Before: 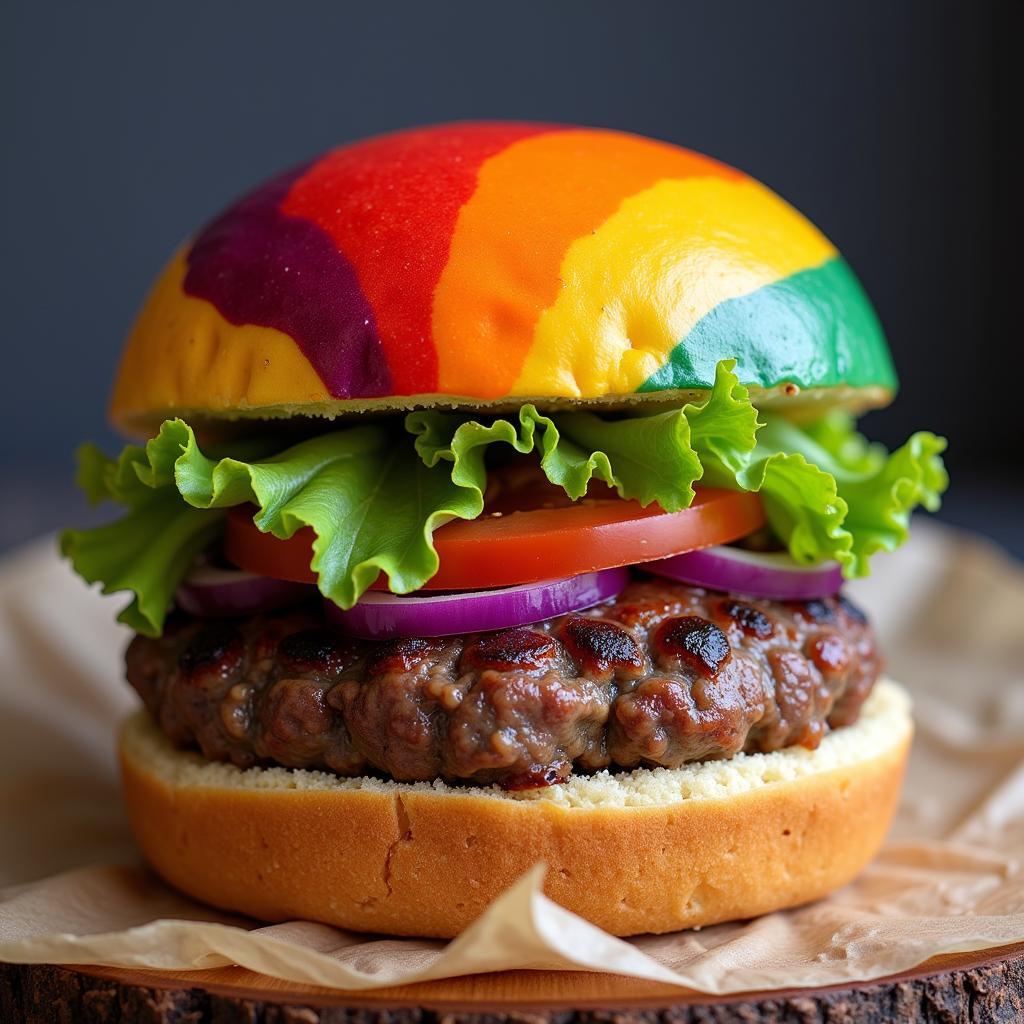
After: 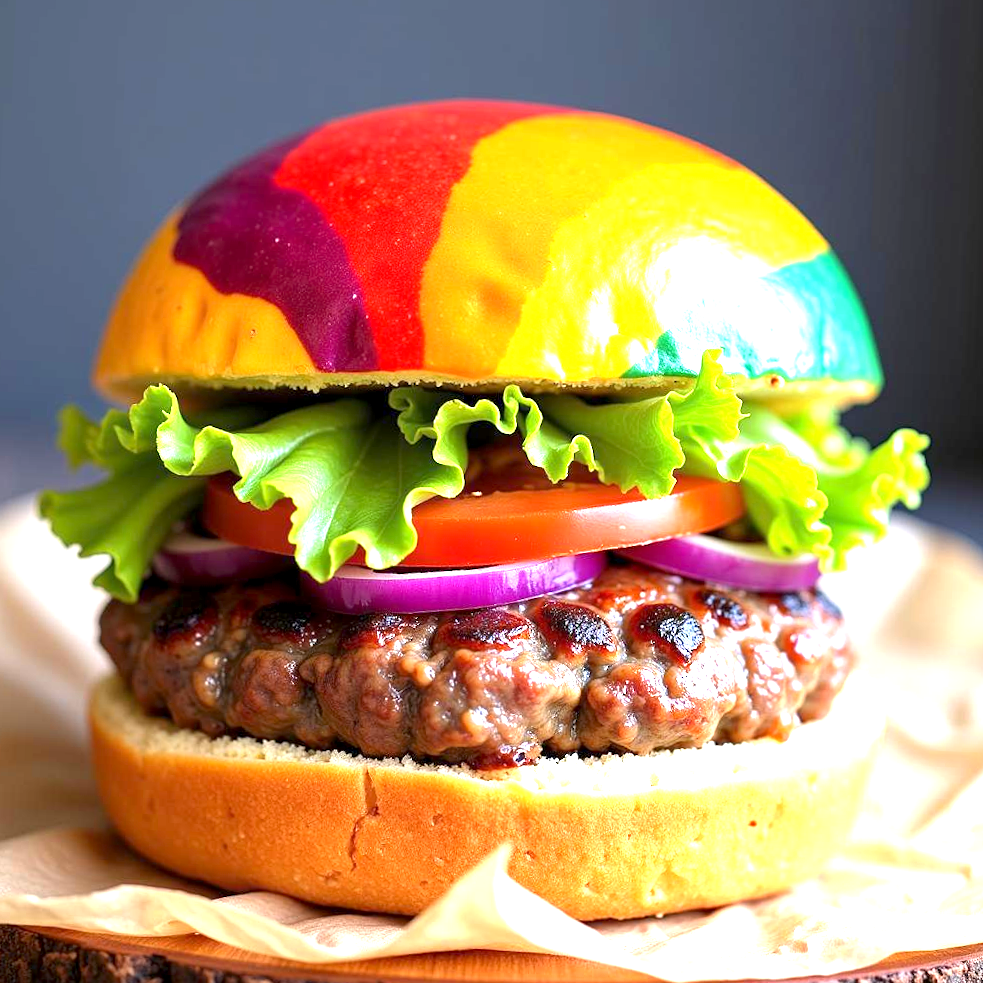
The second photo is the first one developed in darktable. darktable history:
tone equalizer: on, module defaults
exposure: black level correction 0.001, exposure 1.822 EV, compensate exposure bias true, compensate highlight preservation false
crop and rotate: angle -2.38°
